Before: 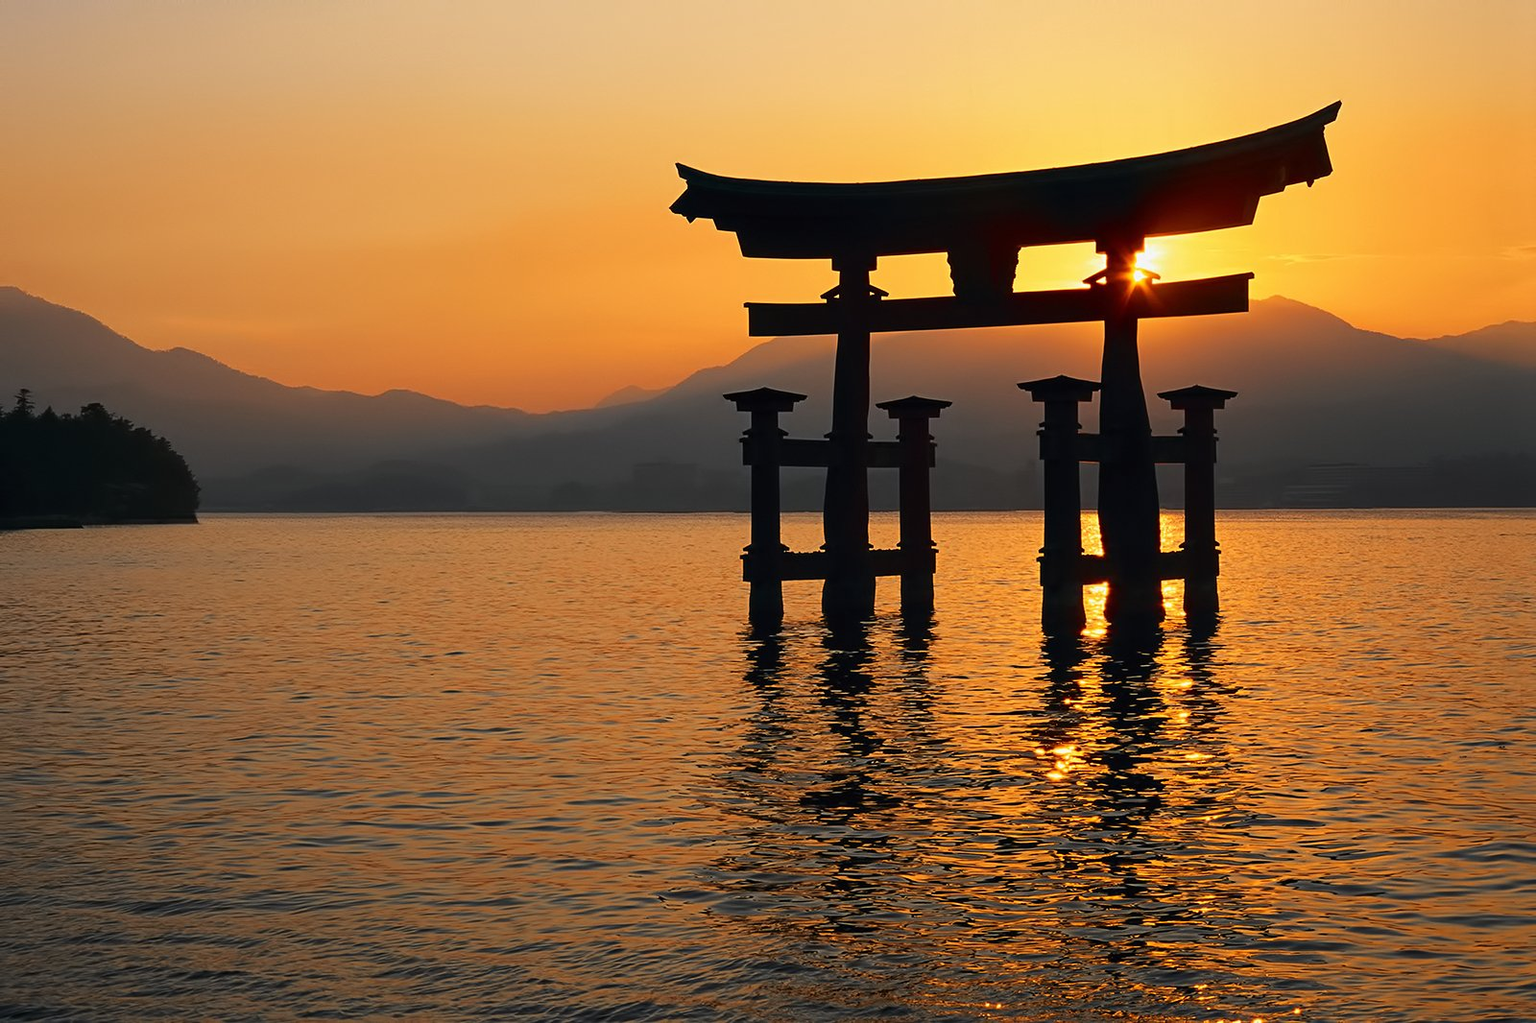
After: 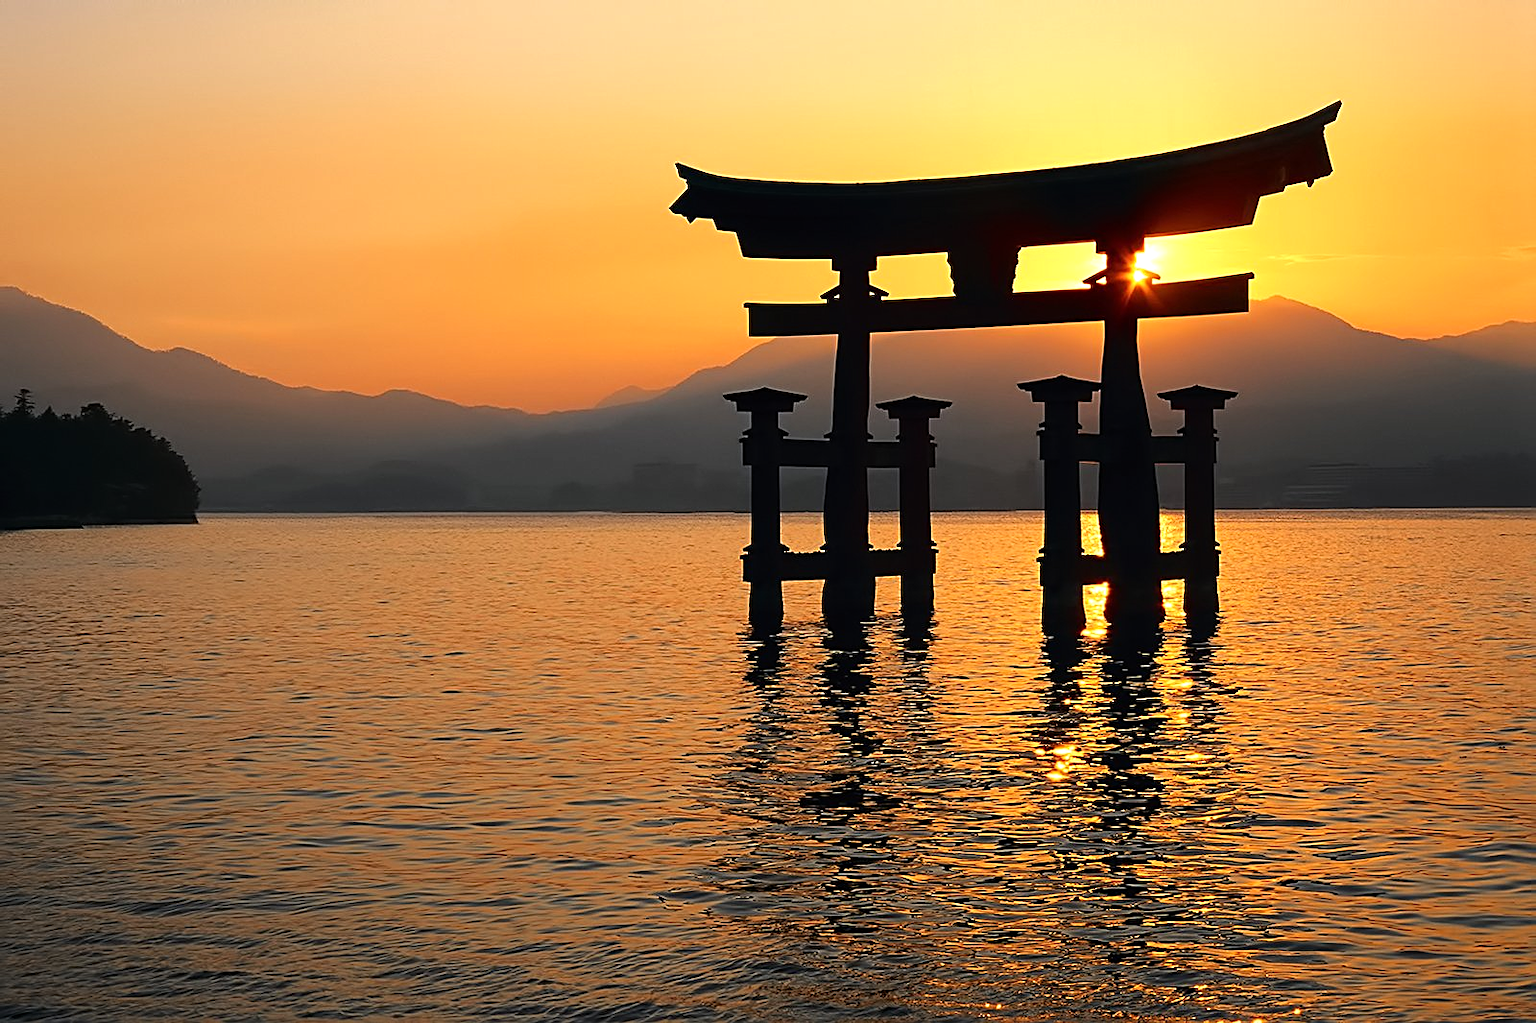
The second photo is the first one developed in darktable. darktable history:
sharpen: on, module defaults
tone equalizer: -8 EV -0.385 EV, -7 EV -0.381 EV, -6 EV -0.353 EV, -5 EV -0.223 EV, -3 EV 0.202 EV, -2 EV 0.361 EV, -1 EV 0.365 EV, +0 EV 0.412 EV
